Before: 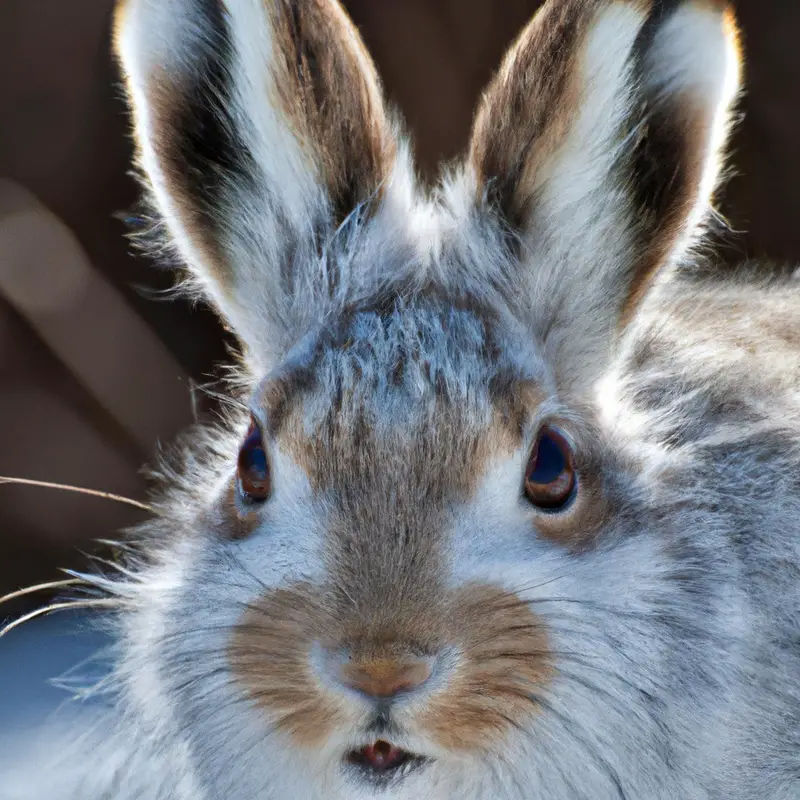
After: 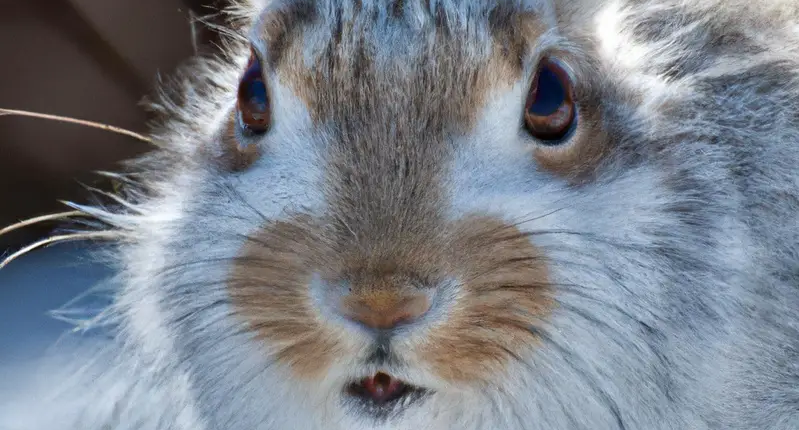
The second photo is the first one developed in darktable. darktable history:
crop and rotate: top 46.222%, right 0.055%
